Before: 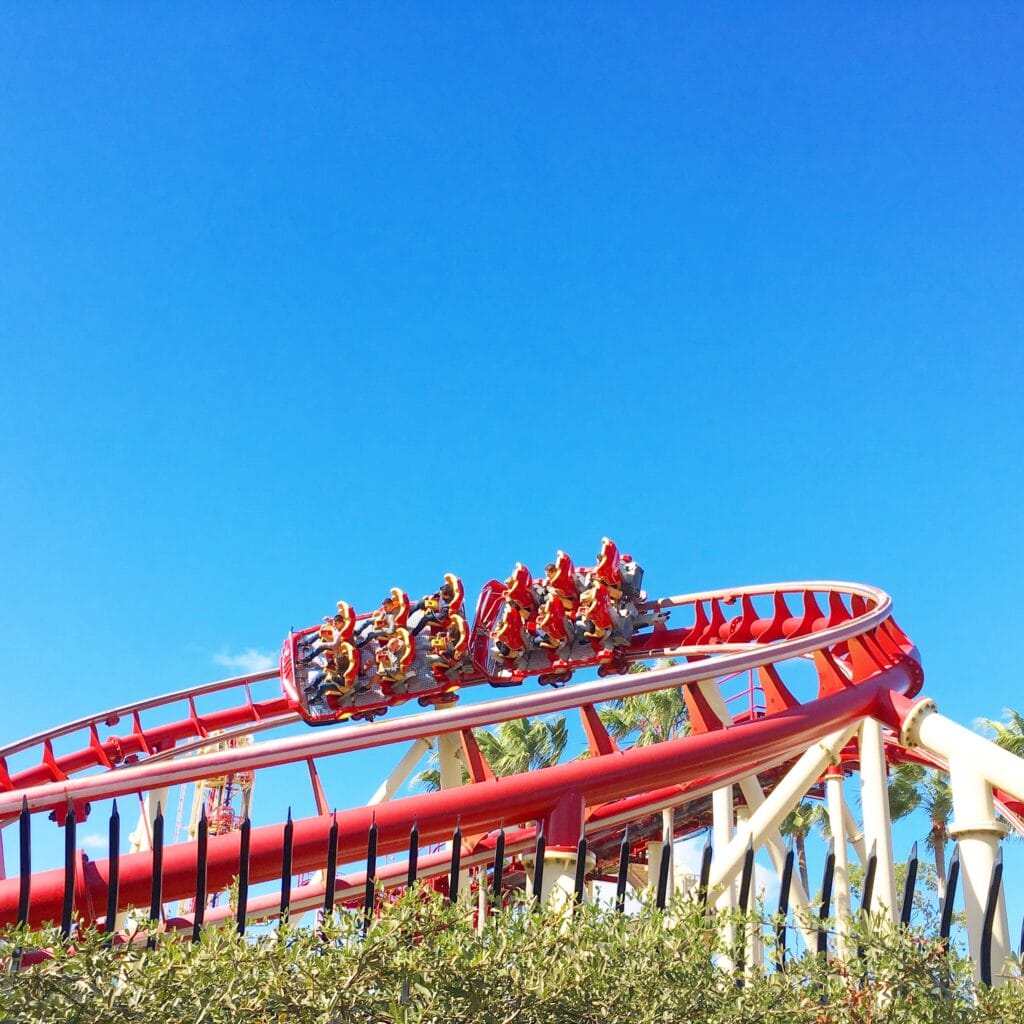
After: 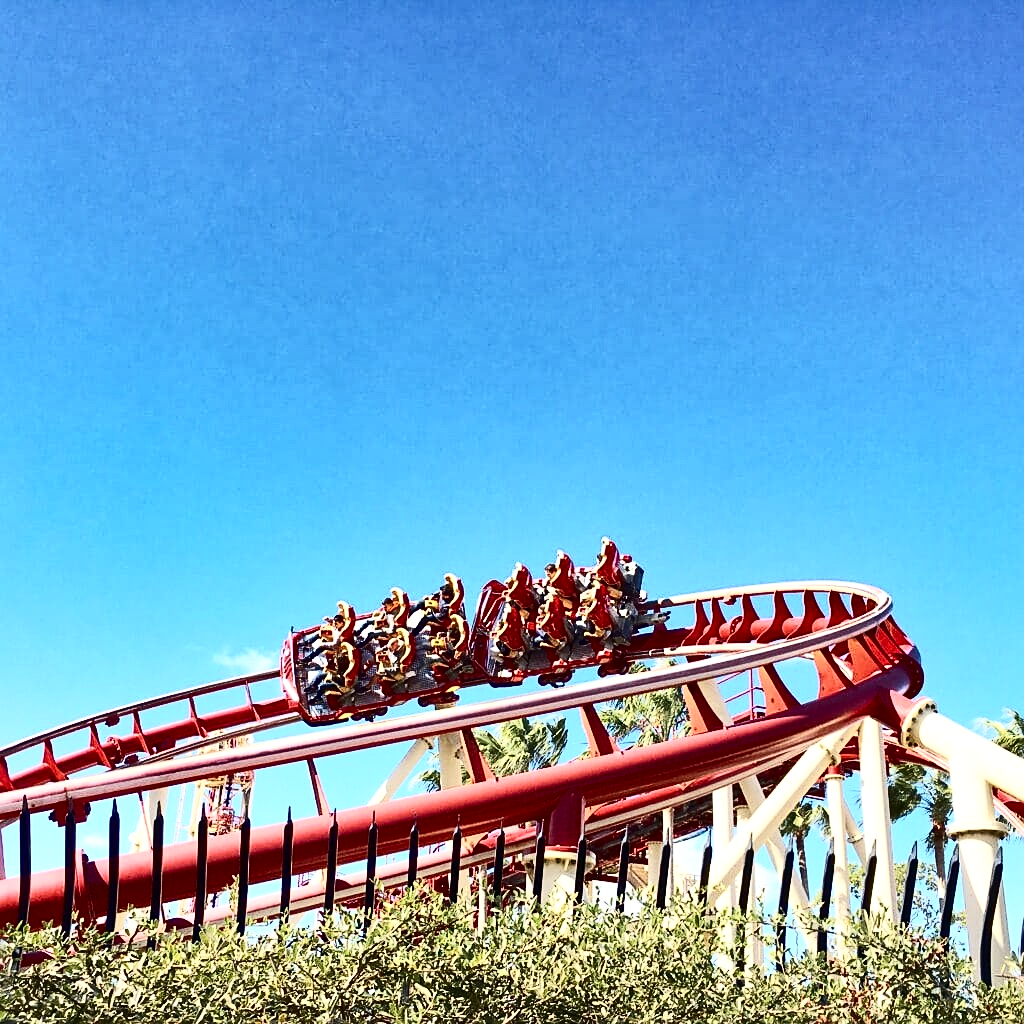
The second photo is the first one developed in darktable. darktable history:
exposure: black level correction 0, compensate exposure bias true, compensate highlight preservation false
shadows and highlights: shadows 60, highlights -60.23, soften with gaussian
contrast brightness saturation: contrast 0.5, saturation -0.1
white balance: red 1.009, blue 0.985
local contrast: mode bilateral grid, contrast 20, coarseness 50, detail 120%, midtone range 0.2
sharpen: on, module defaults
